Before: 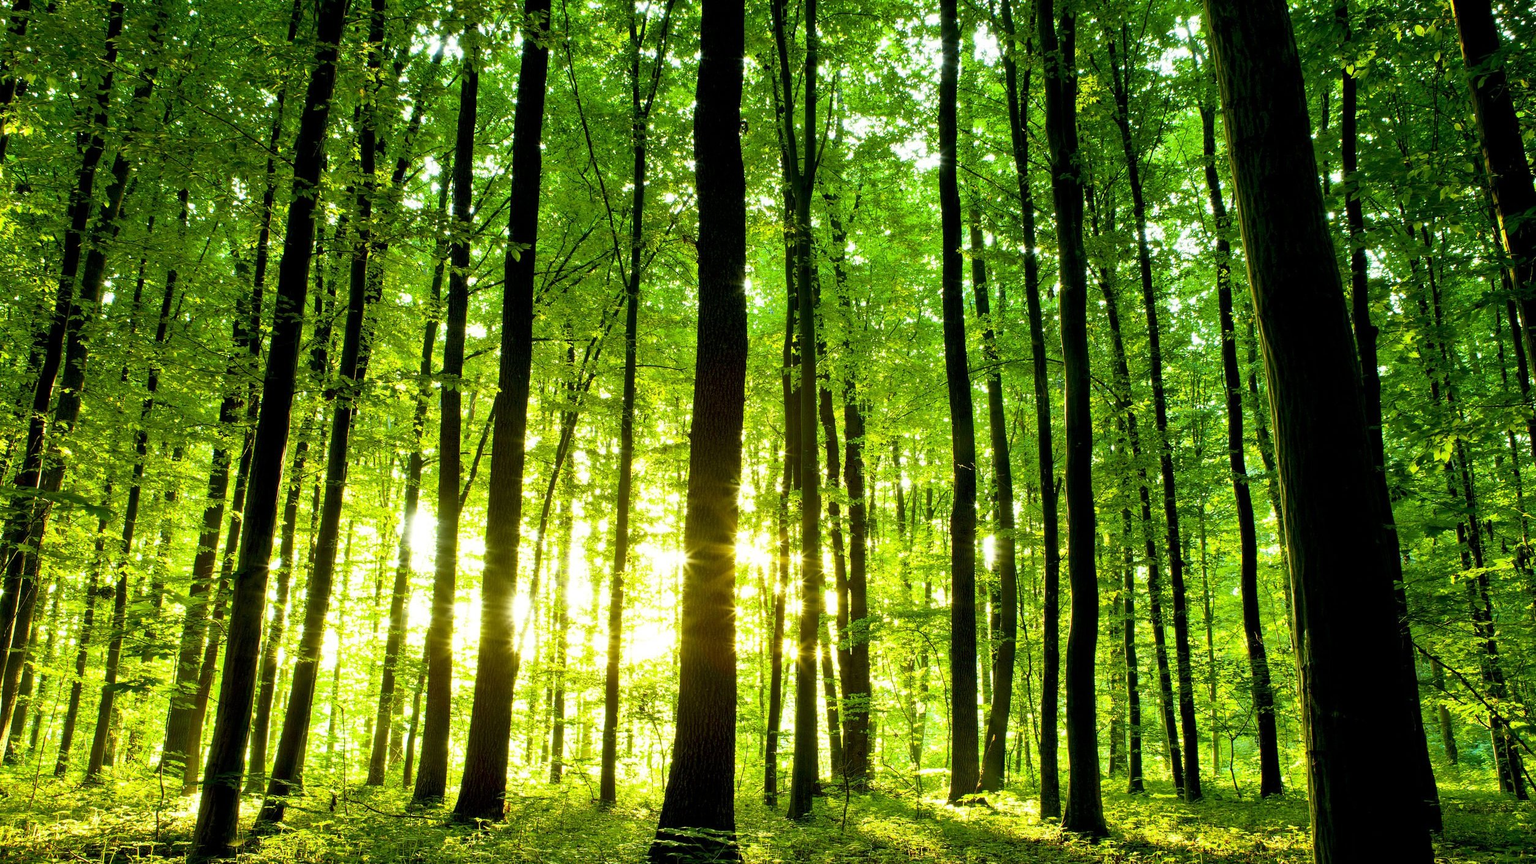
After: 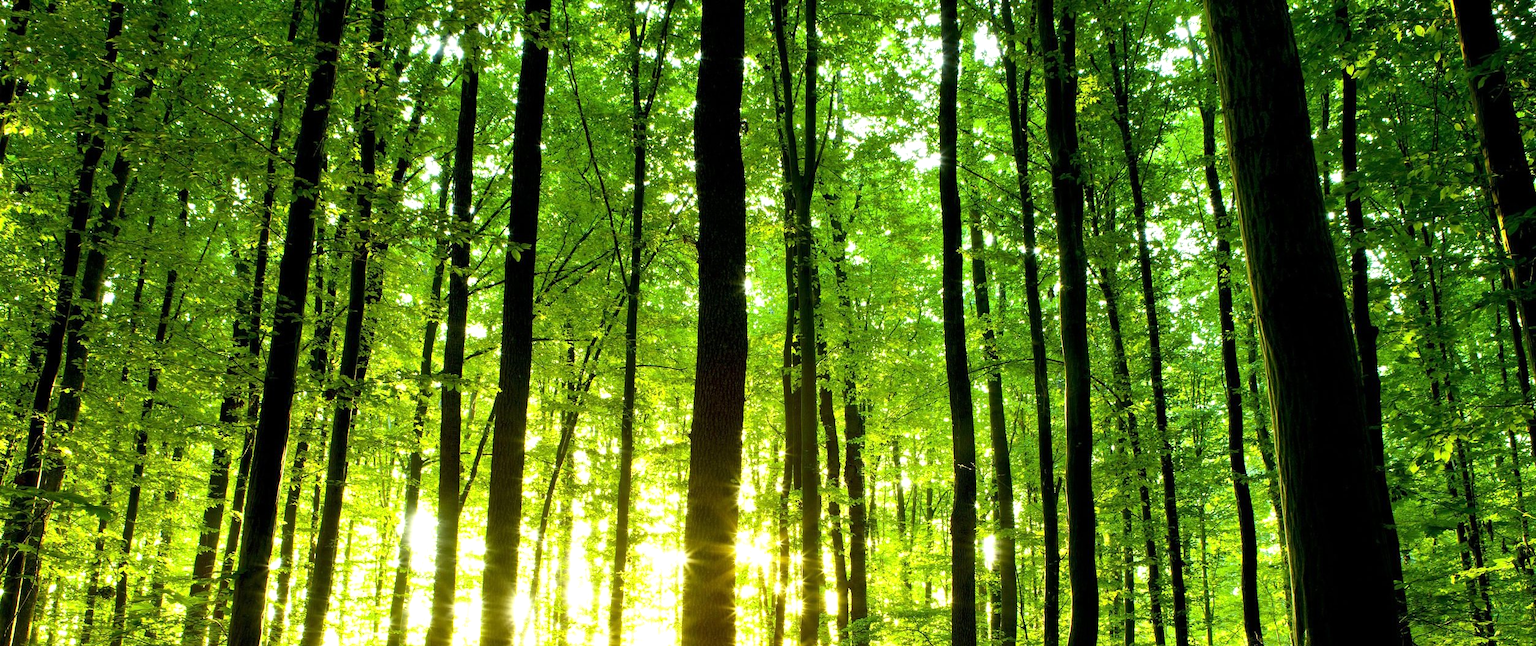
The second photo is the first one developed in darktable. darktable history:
crop: bottom 24.967%
exposure: exposure 0.207 EV, compensate highlight preservation false
